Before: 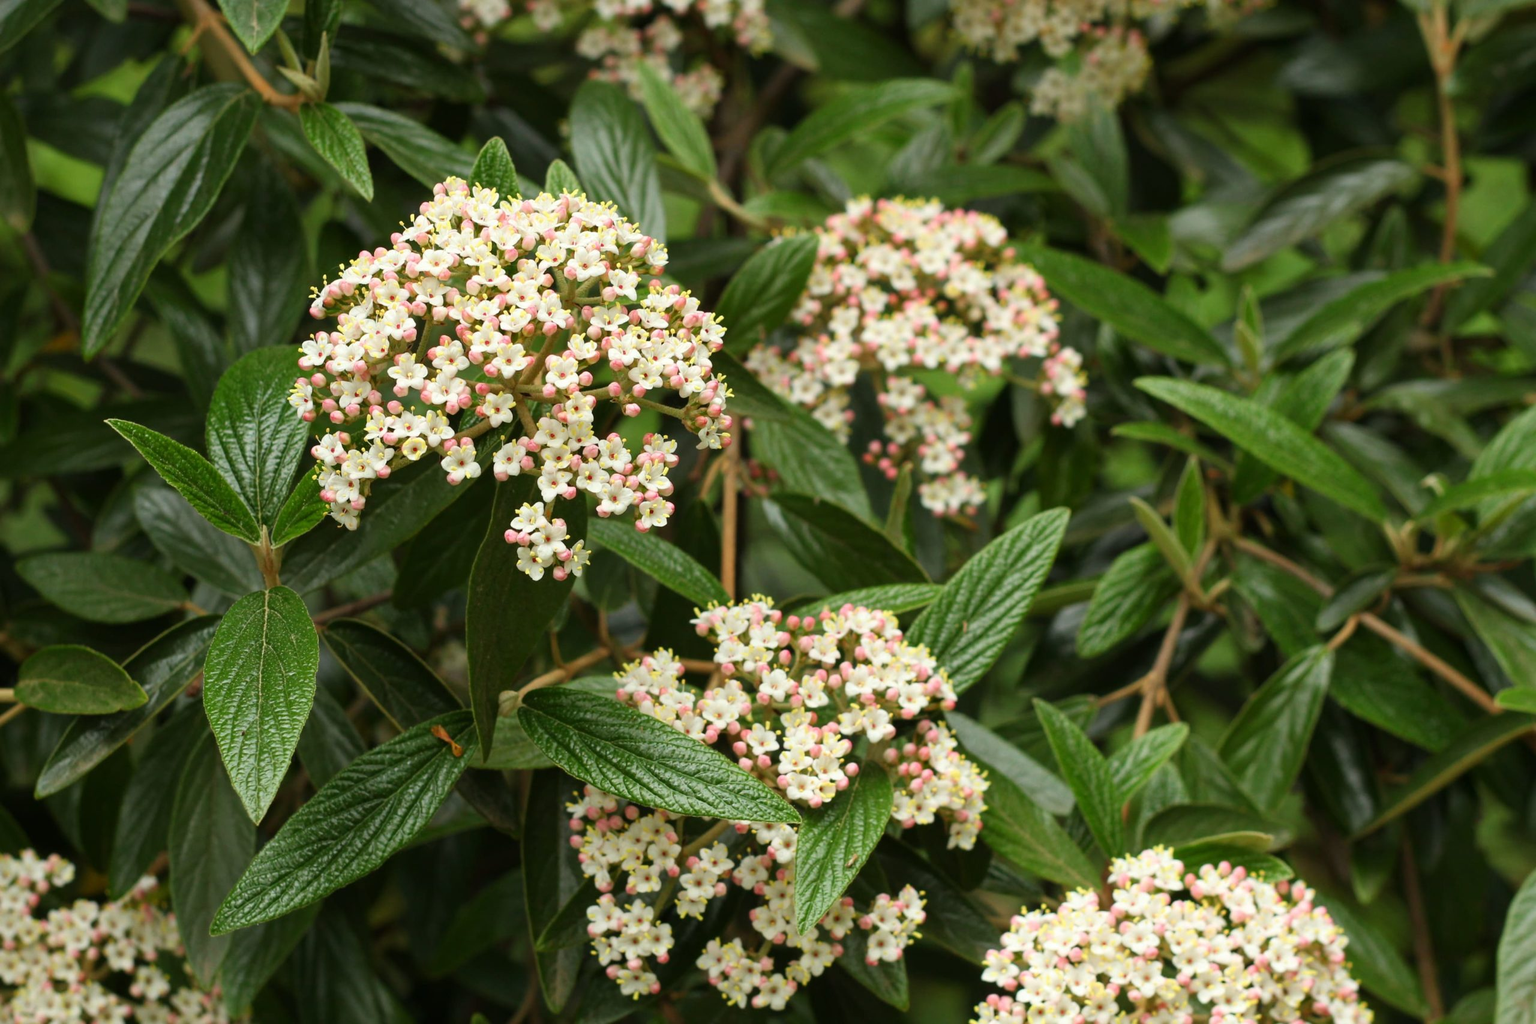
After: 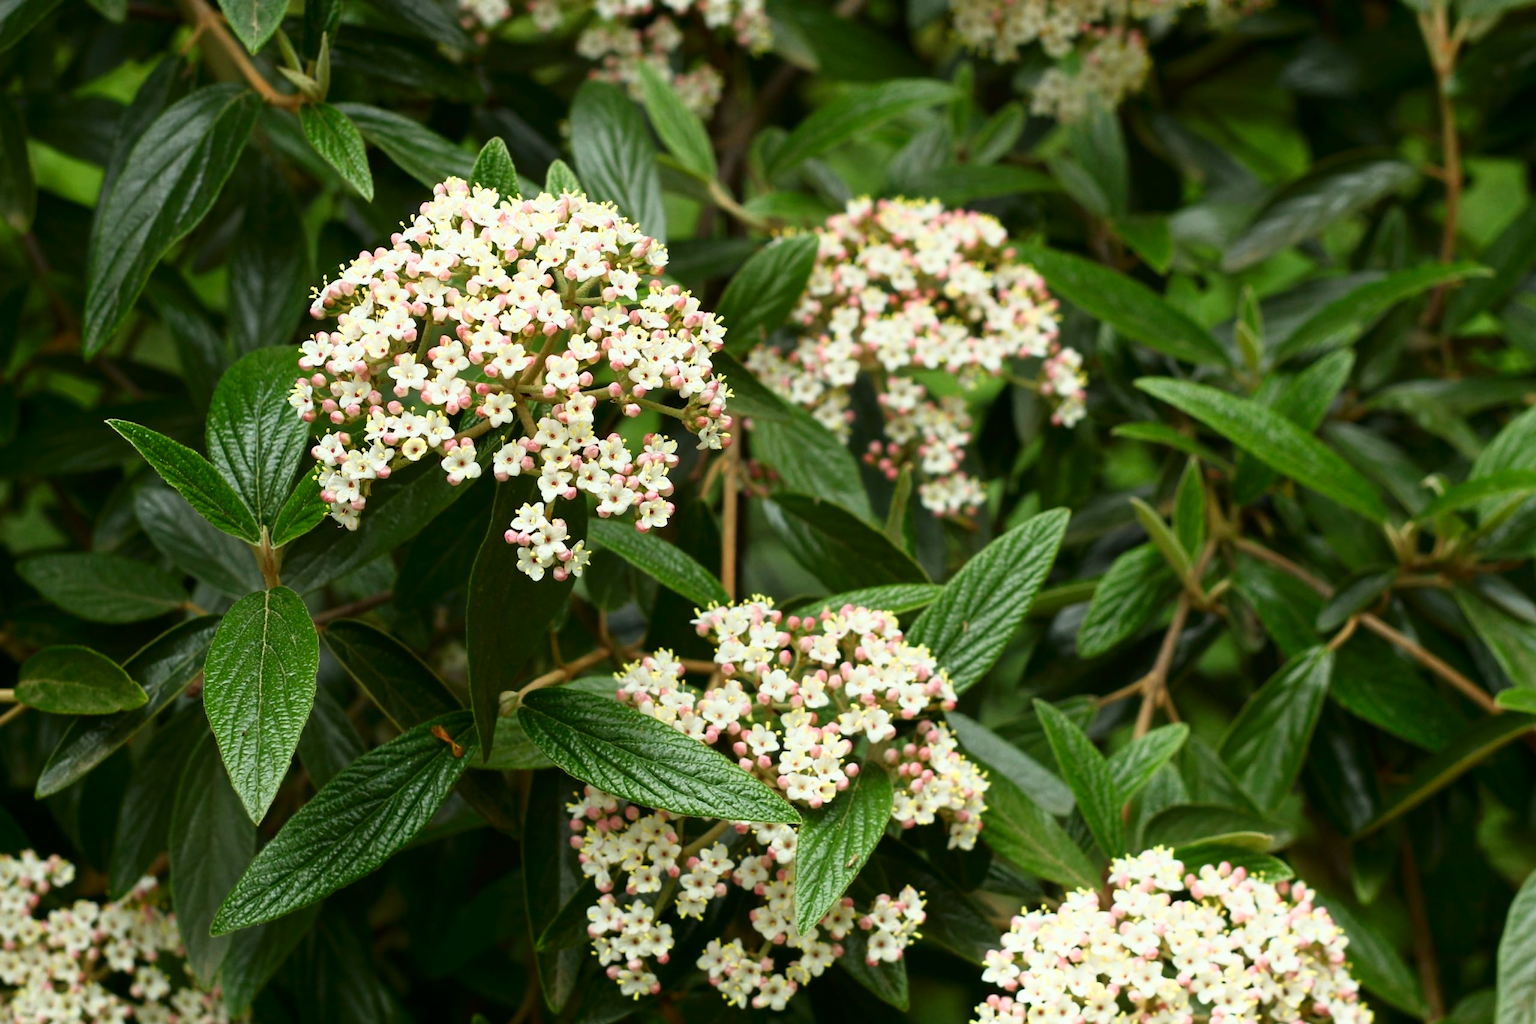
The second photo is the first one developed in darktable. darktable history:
color calibration "scene-referred default": illuminant Planckian (black body), x 0.351, y 0.352, temperature 4794.27 K
color balance rgb: on, module defaults
color equalizer: brightness › orange 1.08, brightness › yellow 1.12, brightness › blue 0.89
color balance rgb #1: linear chroma grading › shadows -18.84%, linear chroma grading › highlights 7.97%, linear chroma grading › mid-tones -12.32%
shadows and highlights: shadows -62.32, white point adjustment -5.22, highlights 61.59
